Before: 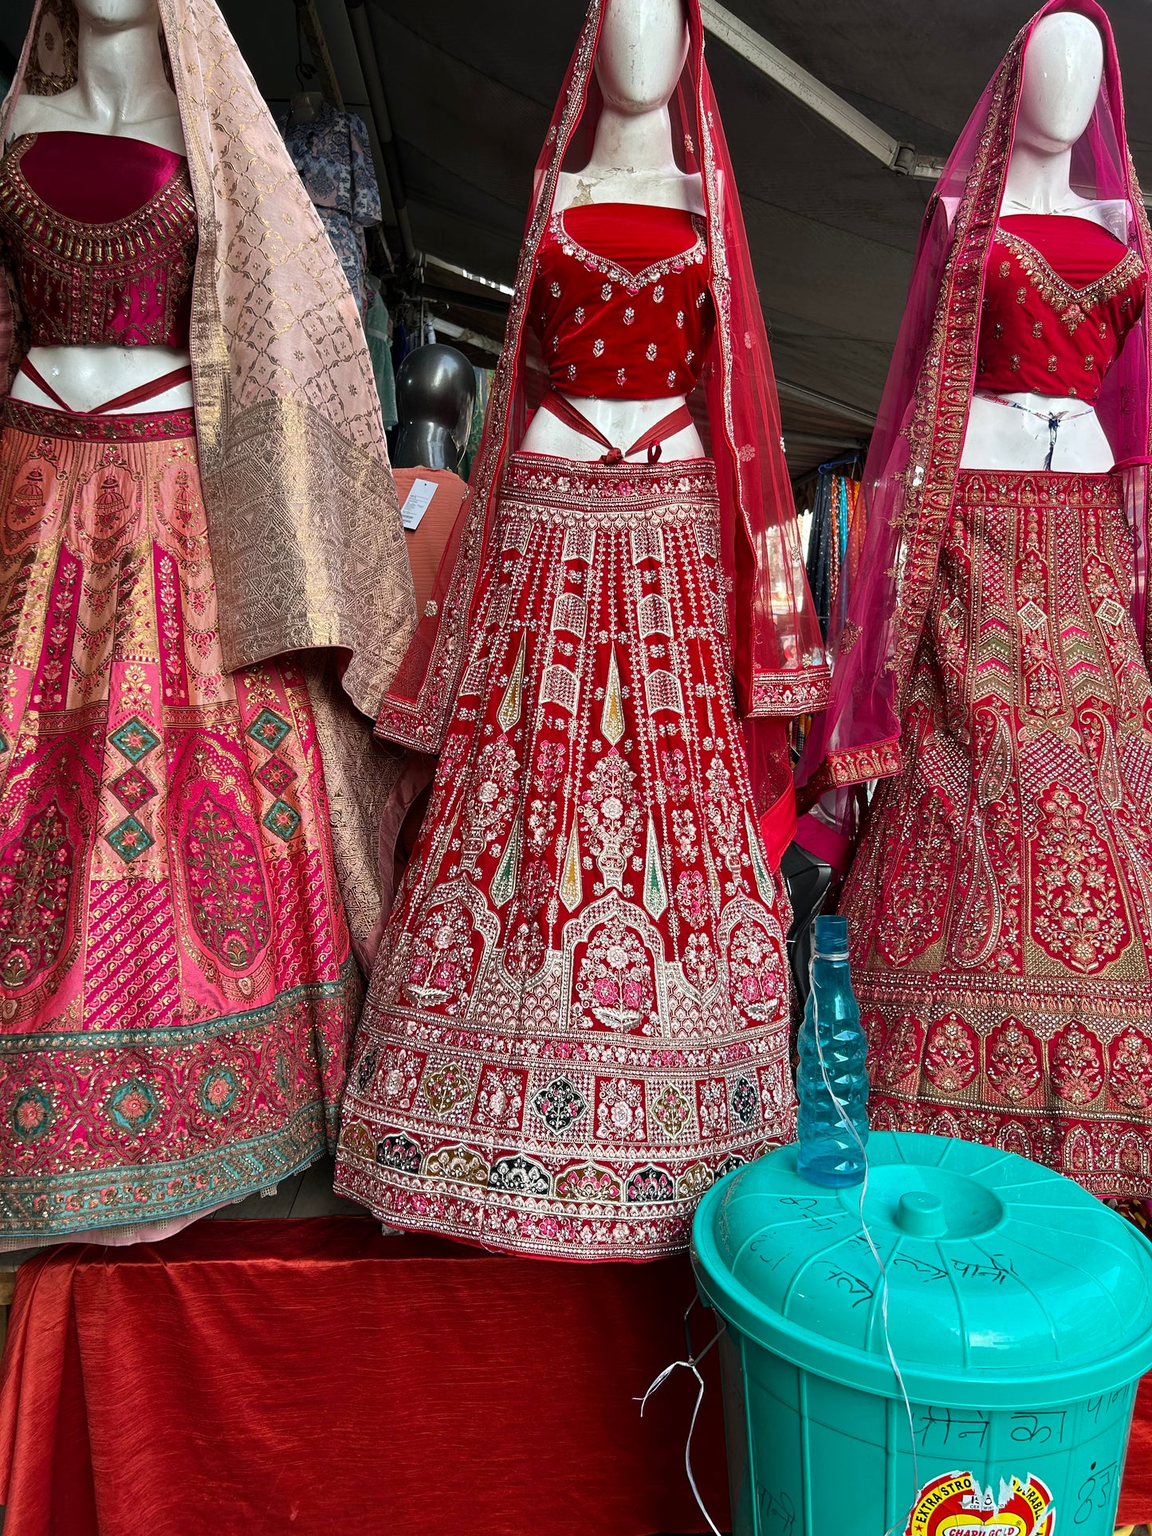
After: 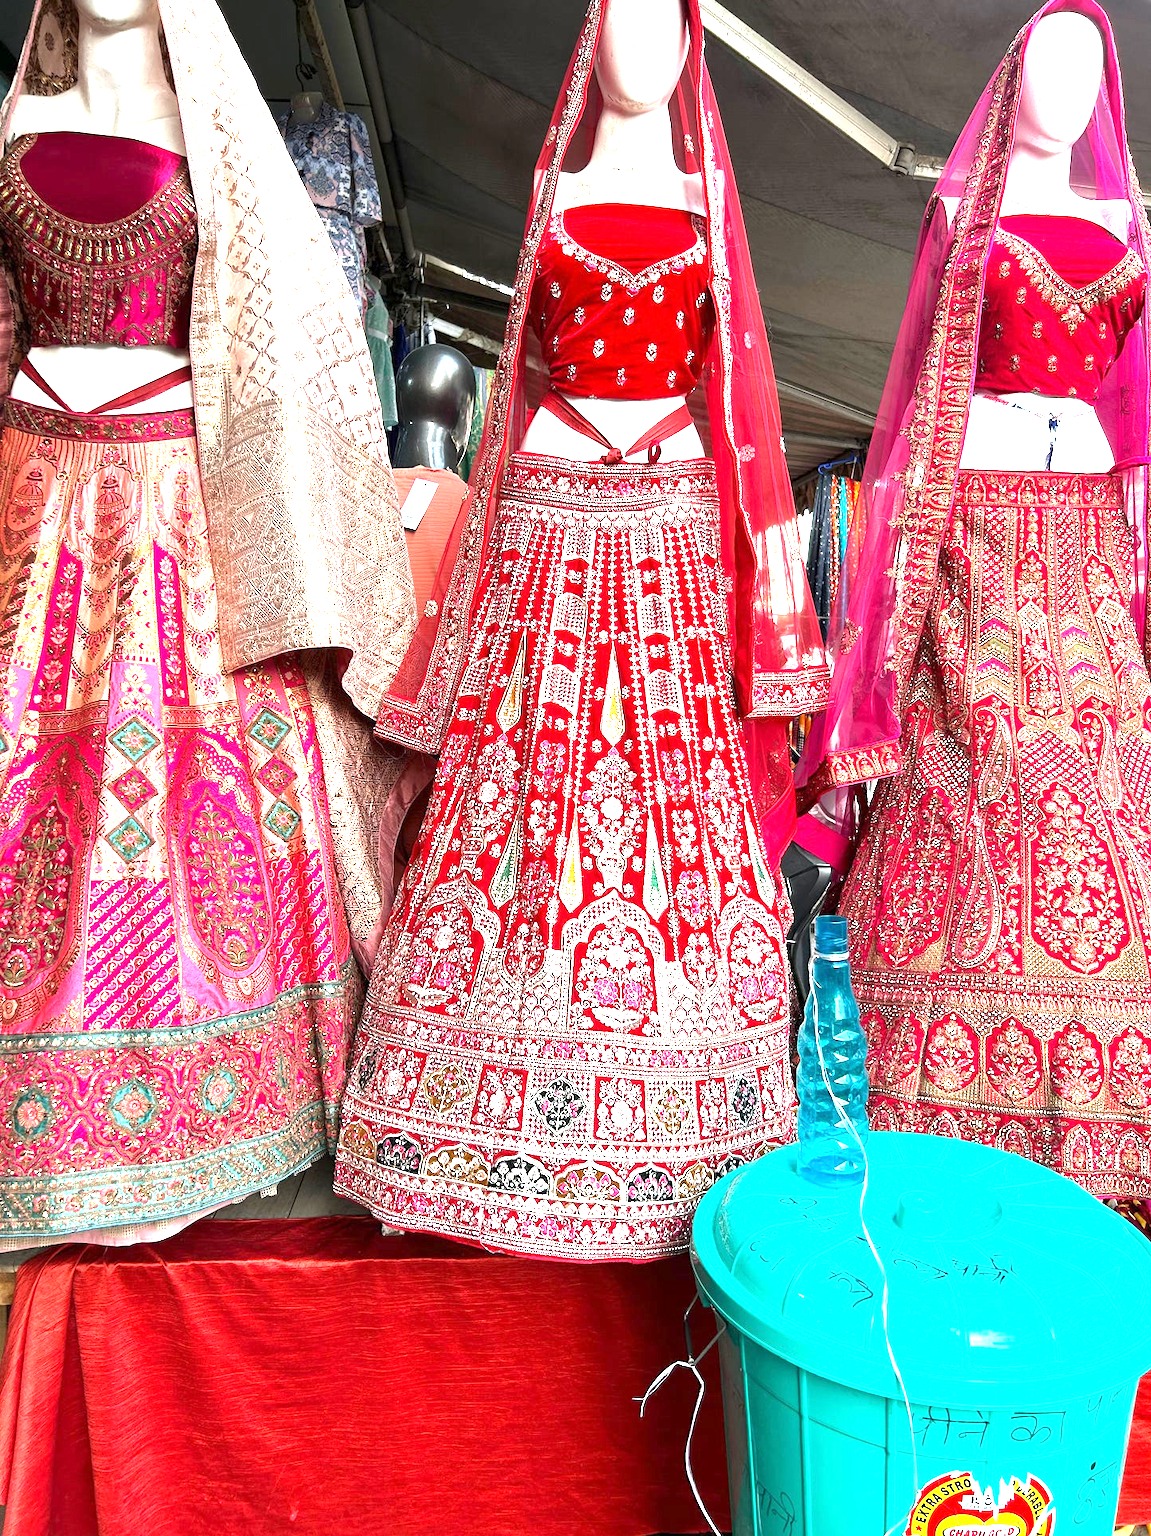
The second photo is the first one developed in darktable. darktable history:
exposure: exposure 2.05 EV, compensate highlight preservation false
